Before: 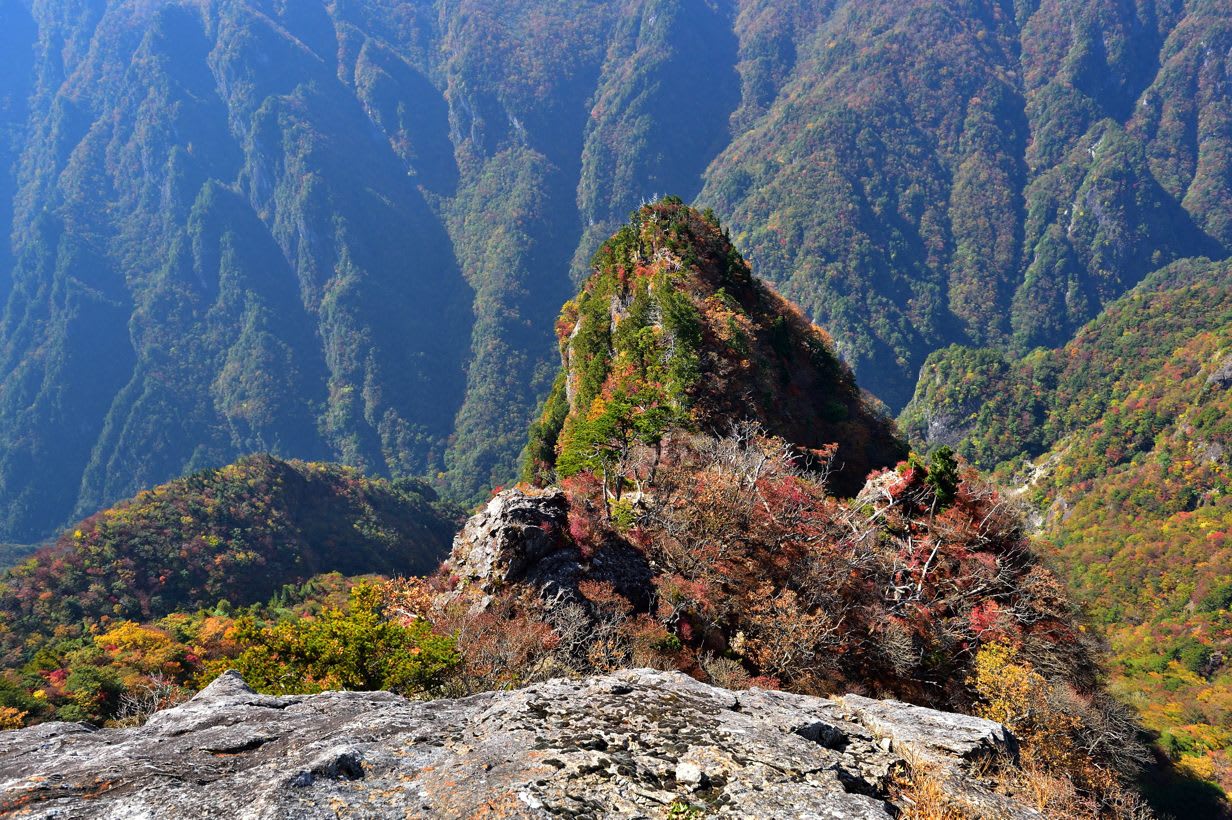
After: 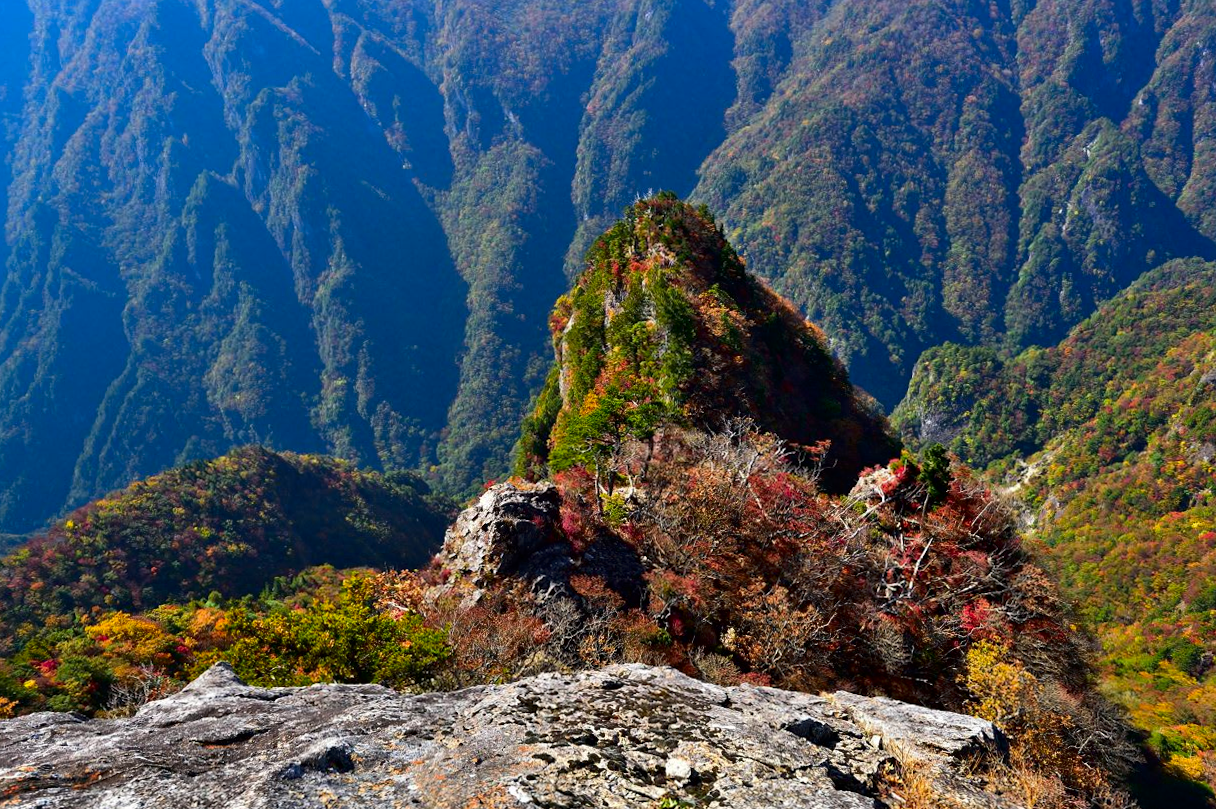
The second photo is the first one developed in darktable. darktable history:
contrast brightness saturation: contrast 0.12, brightness -0.12, saturation 0.2
crop and rotate: angle -0.5°
